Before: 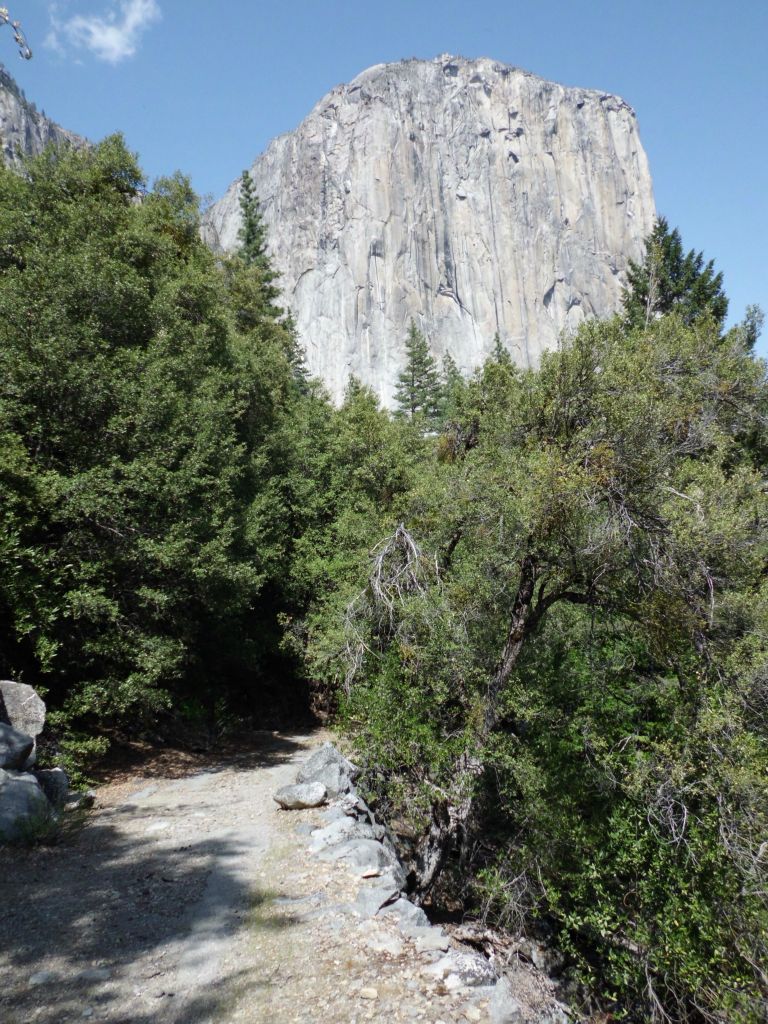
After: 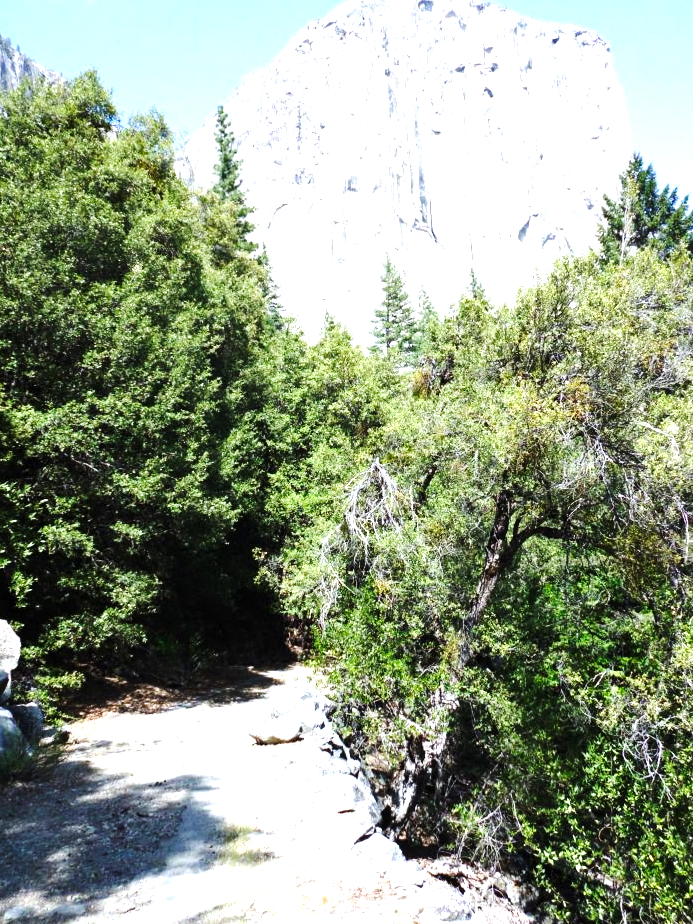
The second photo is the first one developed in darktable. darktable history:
white balance: red 0.98, blue 1.034
exposure: exposure -0.157 EV, compensate highlight preservation false
levels: levels [0, 0.394, 0.787]
crop: left 3.305%, top 6.436%, right 6.389%, bottom 3.258%
base curve: curves: ch0 [(0, 0) (0.028, 0.03) (0.121, 0.232) (0.46, 0.748) (0.859, 0.968) (1, 1)], preserve colors none
